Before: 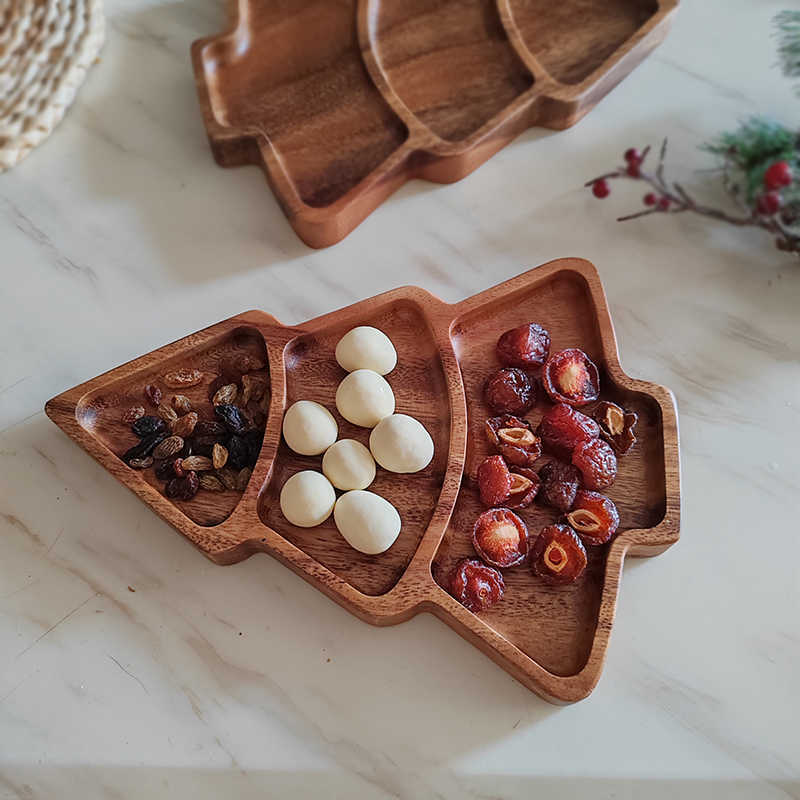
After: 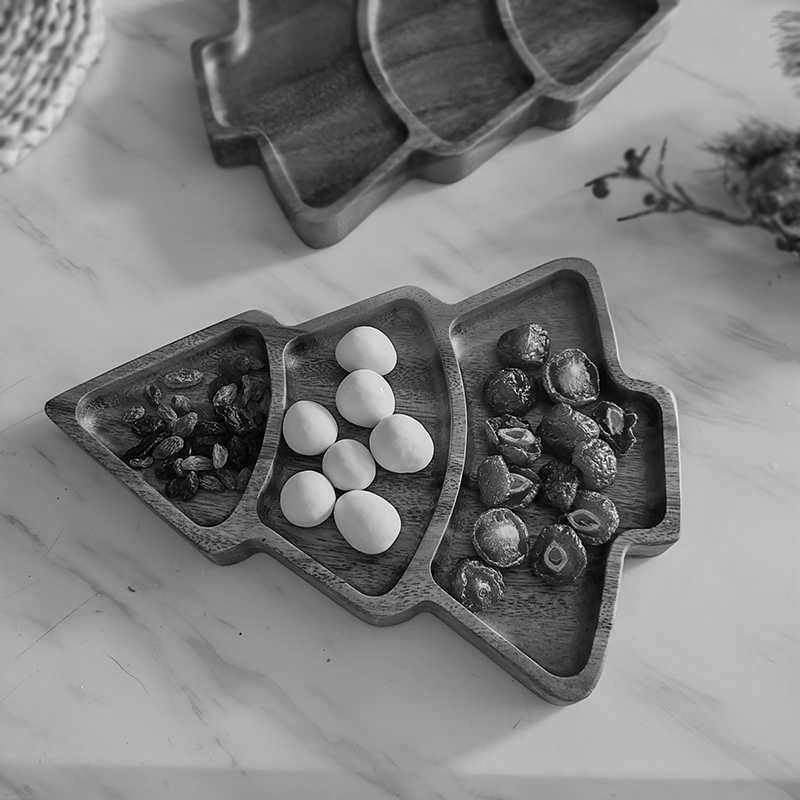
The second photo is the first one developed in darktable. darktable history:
tone equalizer: on, module defaults
color calibration: output gray [0.22, 0.42, 0.37, 0], gray › normalize channels true, illuminant same as pipeline (D50), adaptation XYZ, x 0.346, y 0.359, gamut compression 0
color zones: curves: ch0 [(0.018, 0.548) (0.224, 0.64) (0.425, 0.447) (0.675, 0.575) (0.732, 0.579)]; ch1 [(0.066, 0.487) (0.25, 0.5) (0.404, 0.43) (0.75, 0.421) (0.956, 0.421)]; ch2 [(0.044, 0.561) (0.215, 0.465) (0.399, 0.544) (0.465, 0.548) (0.614, 0.447) (0.724, 0.43) (0.882, 0.623) (0.956, 0.632)]
